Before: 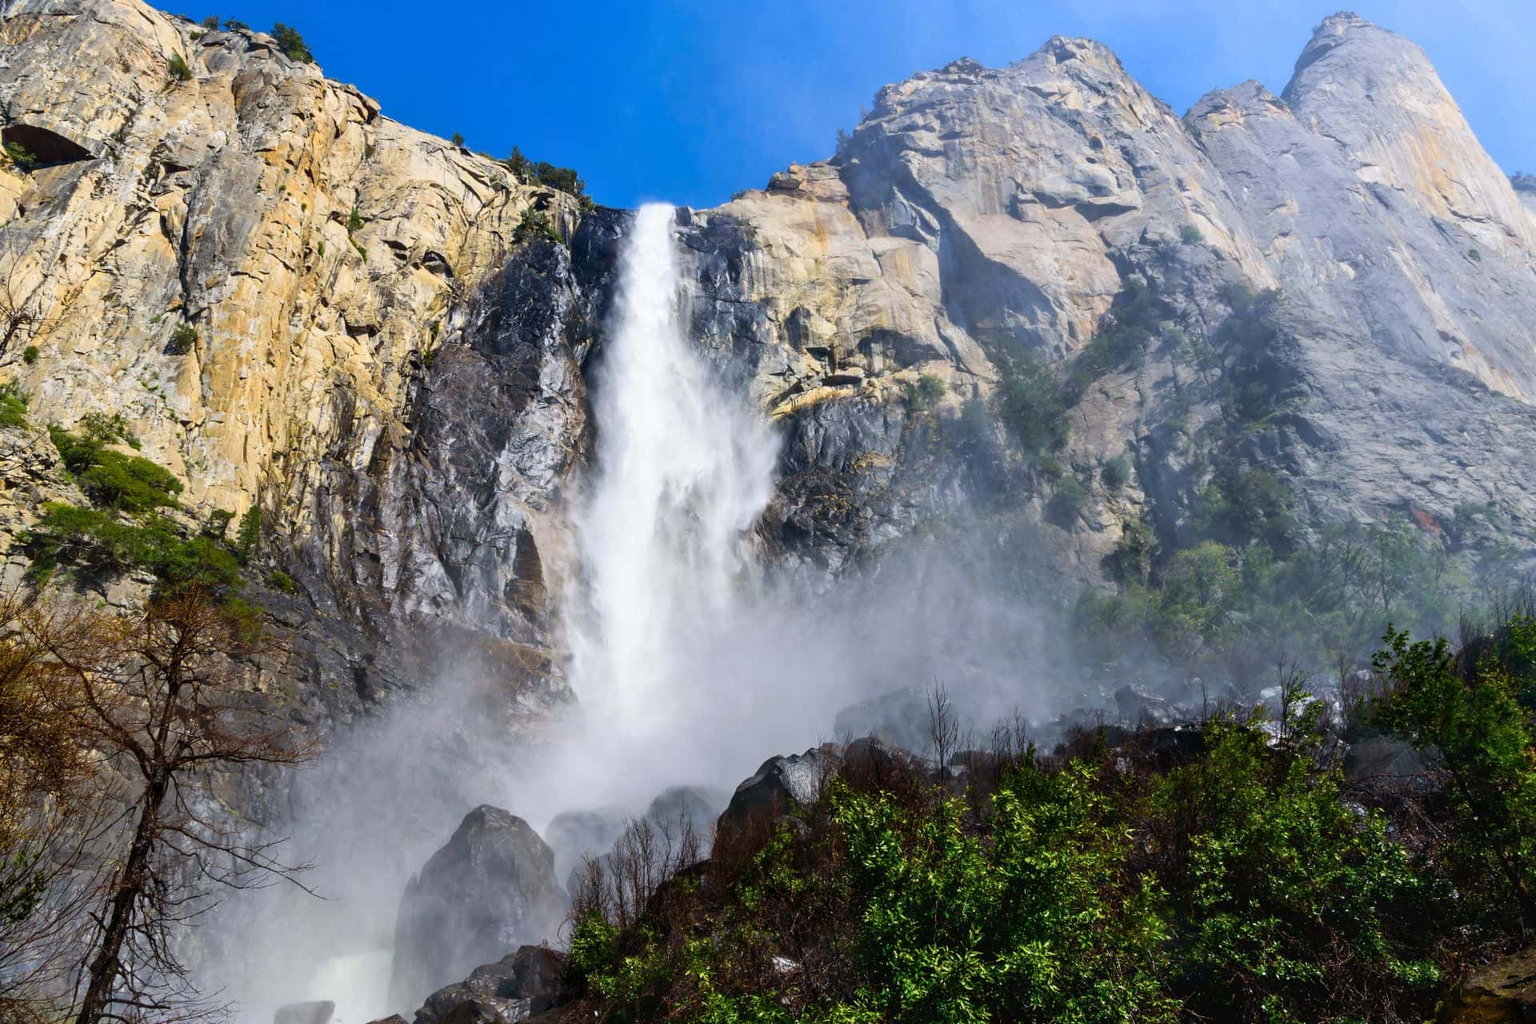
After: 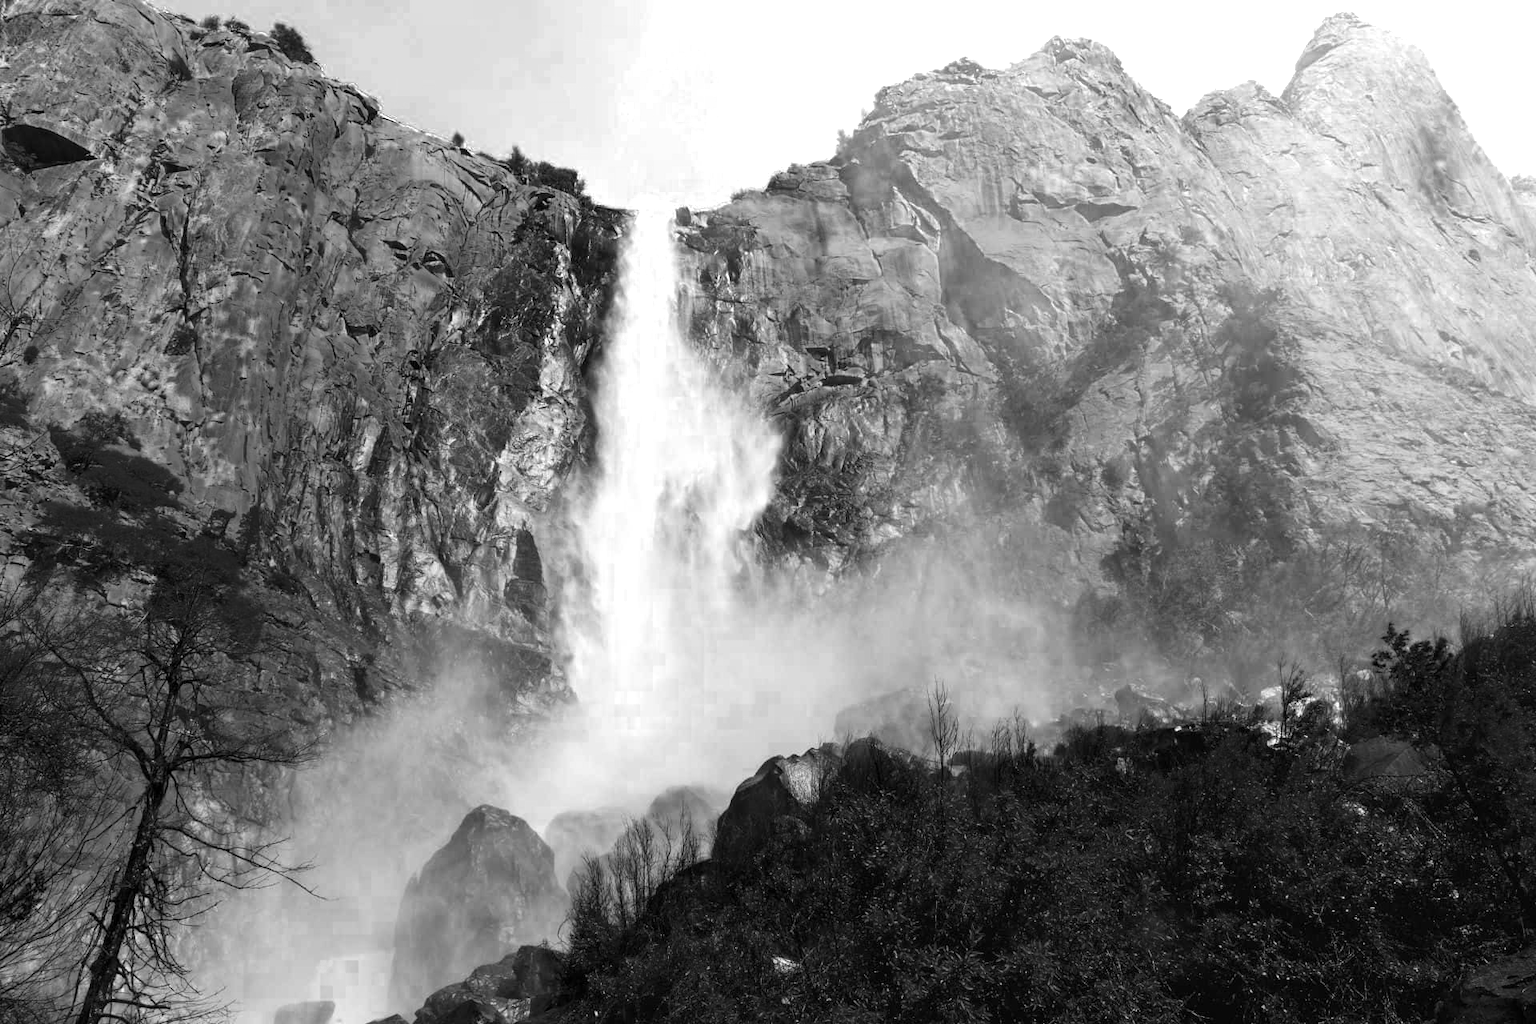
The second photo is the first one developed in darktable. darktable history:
color balance rgb: perceptual saturation grading › global saturation 25%, global vibrance 20%
color zones: curves: ch0 [(0.287, 0.048) (0.493, 0.484) (0.737, 0.816)]; ch1 [(0, 0) (0.143, 0) (0.286, 0) (0.429, 0) (0.571, 0) (0.714, 0) (0.857, 0)]
